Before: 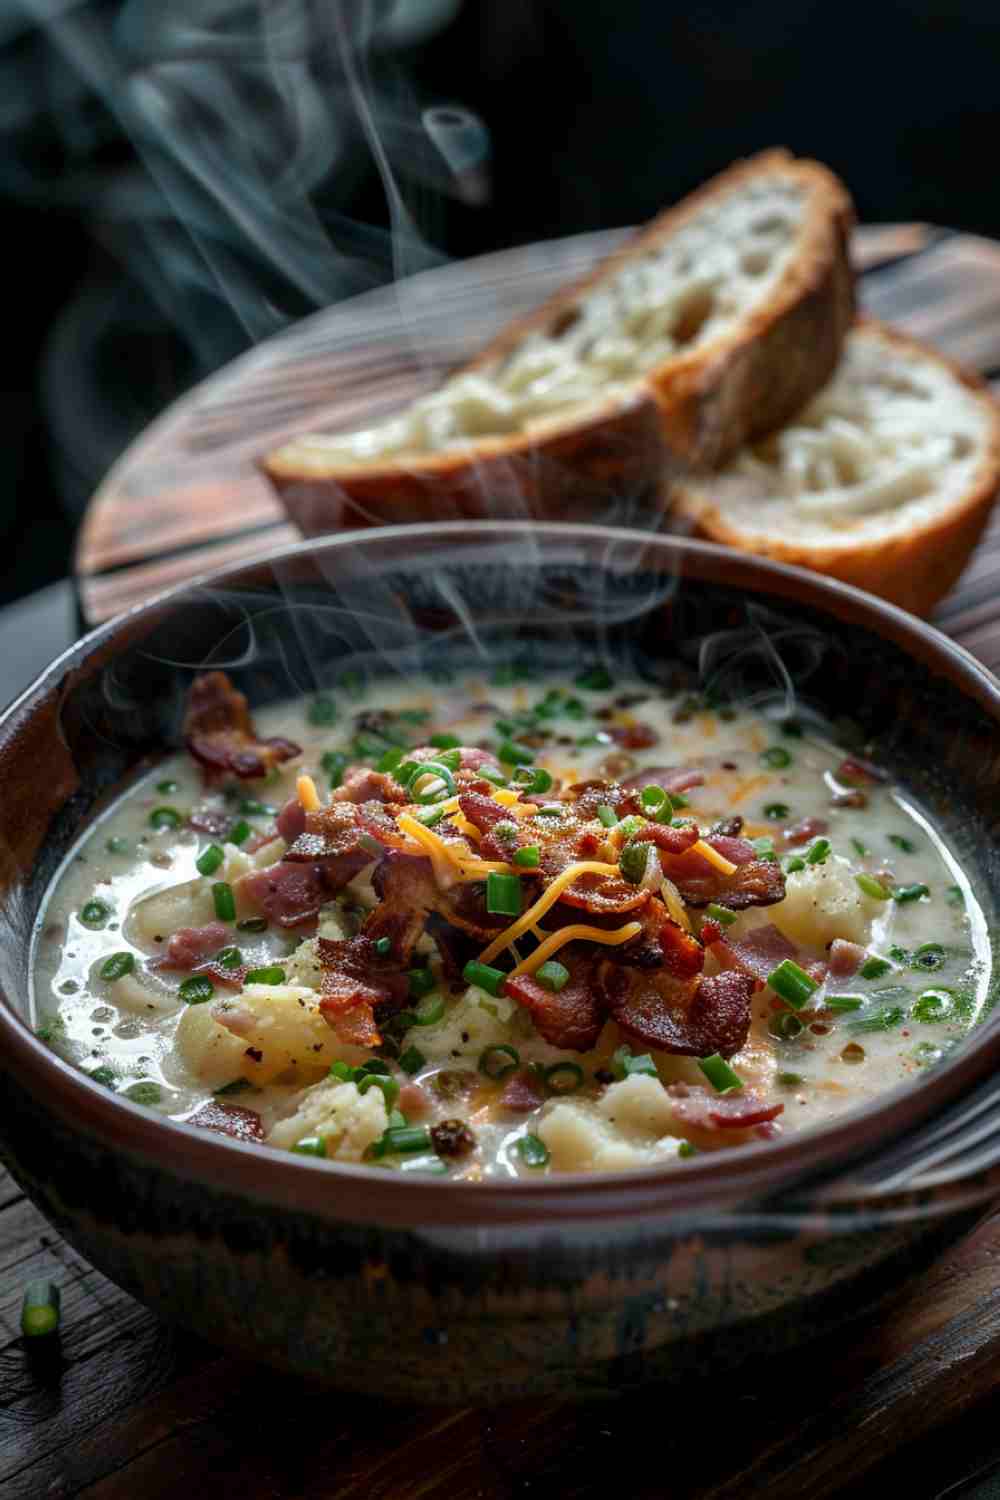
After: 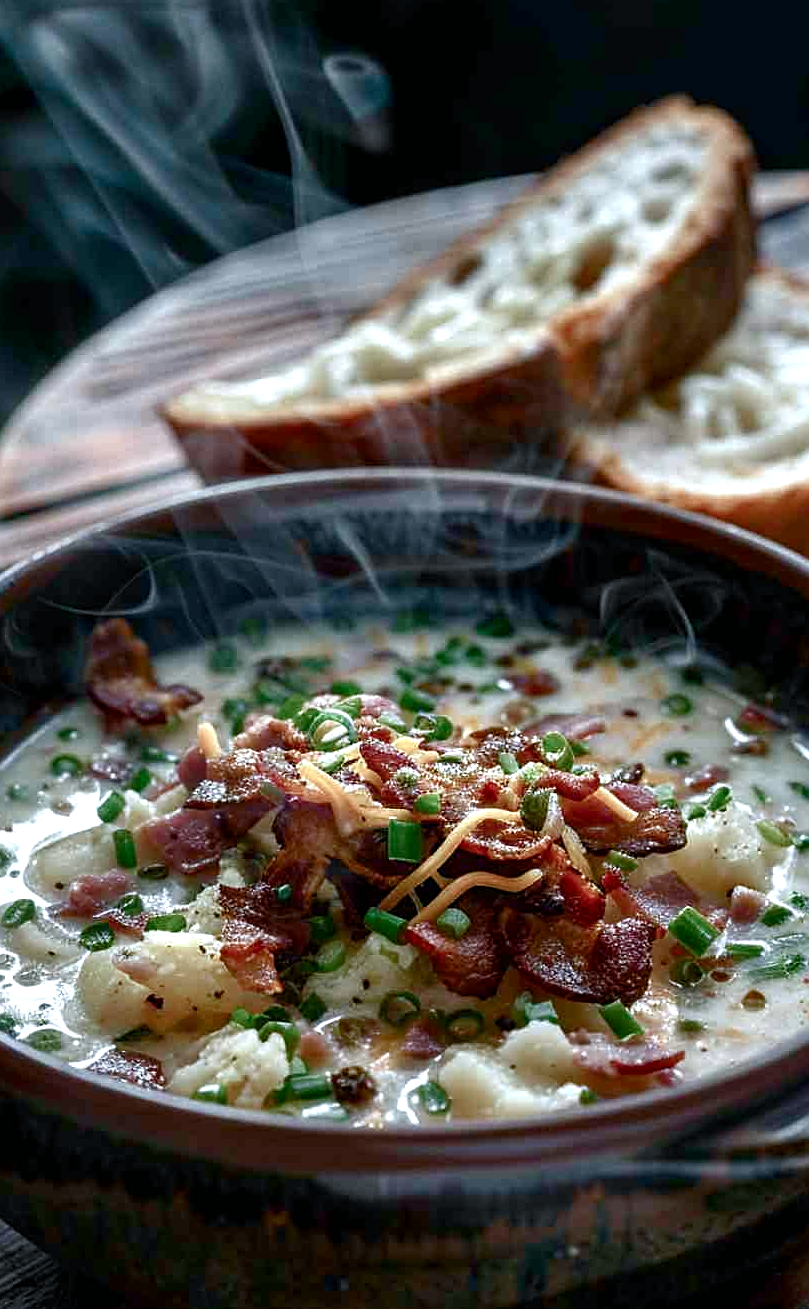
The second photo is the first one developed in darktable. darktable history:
sharpen: on, module defaults
color calibration: illuminant custom, x 0.368, y 0.373, temperature 4330.75 K, gamut compression 2.99
contrast brightness saturation: contrast 0.025, brightness -0.044
color balance rgb: shadows lift › chroma 0.702%, shadows lift › hue 113.17°, linear chroma grading › shadows -1.535%, linear chroma grading › highlights -14.962%, linear chroma grading › global chroma -9.383%, linear chroma grading › mid-tones -10.174%, perceptual saturation grading › global saturation 20%, perceptual saturation grading › highlights -49.531%, perceptual saturation grading › shadows 25.058%, perceptual brilliance grading › global brilliance 11.019%
crop: left 9.942%, top 3.556%, right 9.158%, bottom 9.168%
